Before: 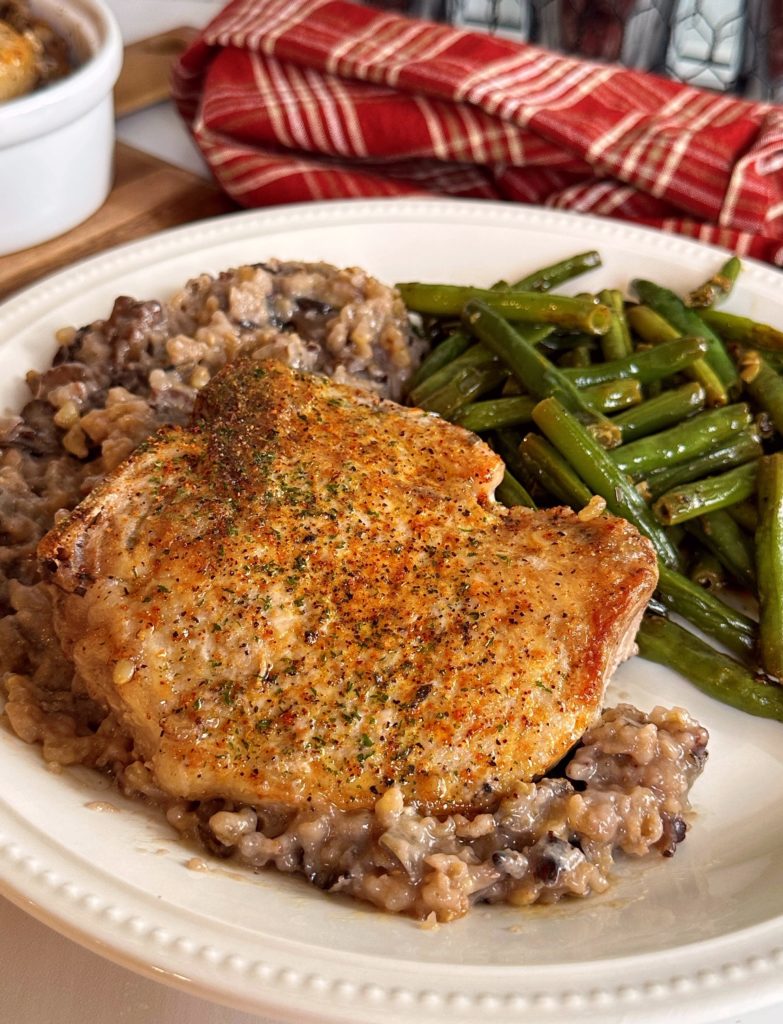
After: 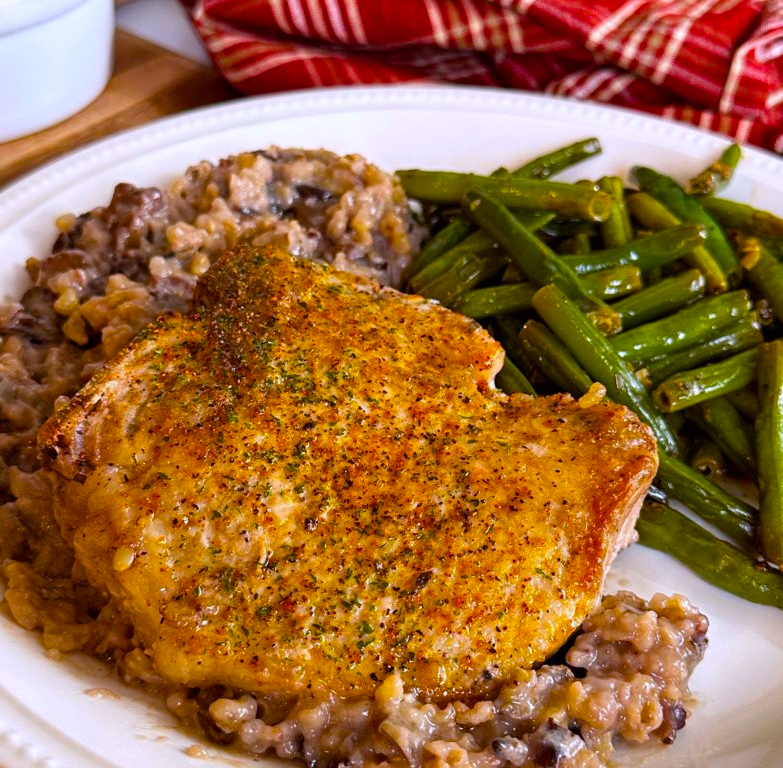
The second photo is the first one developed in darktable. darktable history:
crop: top 11.038%, bottom 13.962%
color balance rgb: linear chroma grading › global chroma 15%, perceptual saturation grading › global saturation 30%
white balance: red 0.967, blue 1.119, emerald 0.756
